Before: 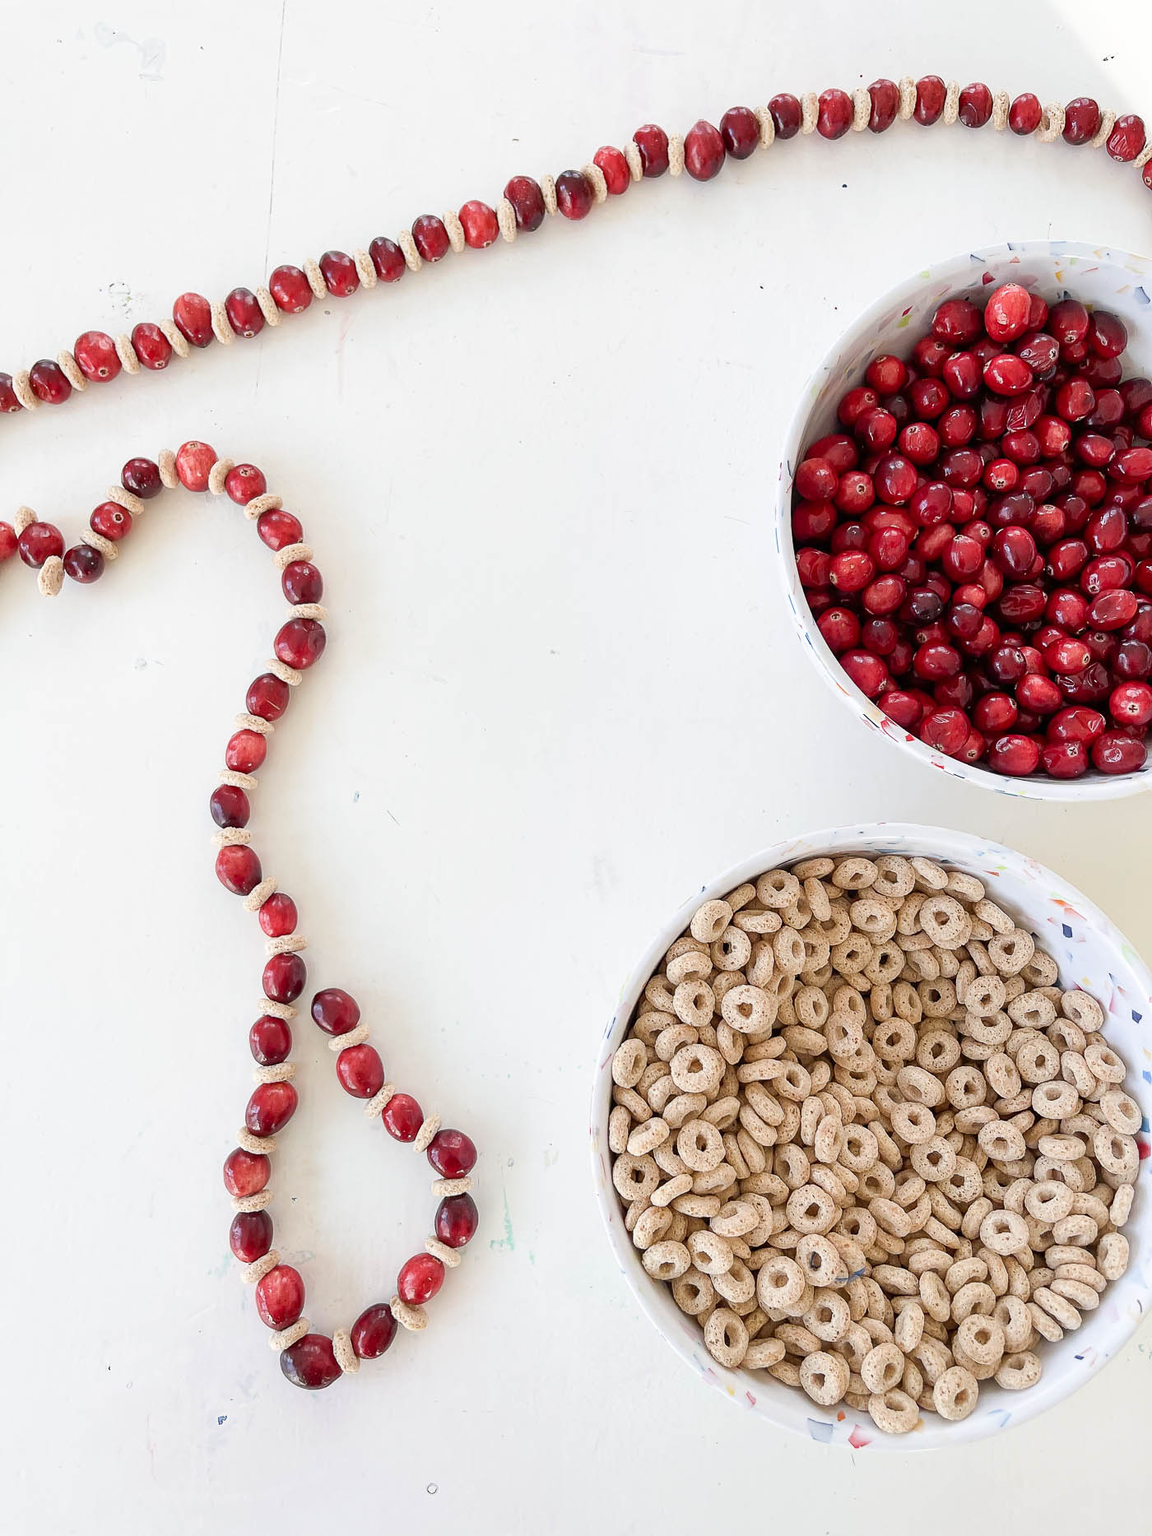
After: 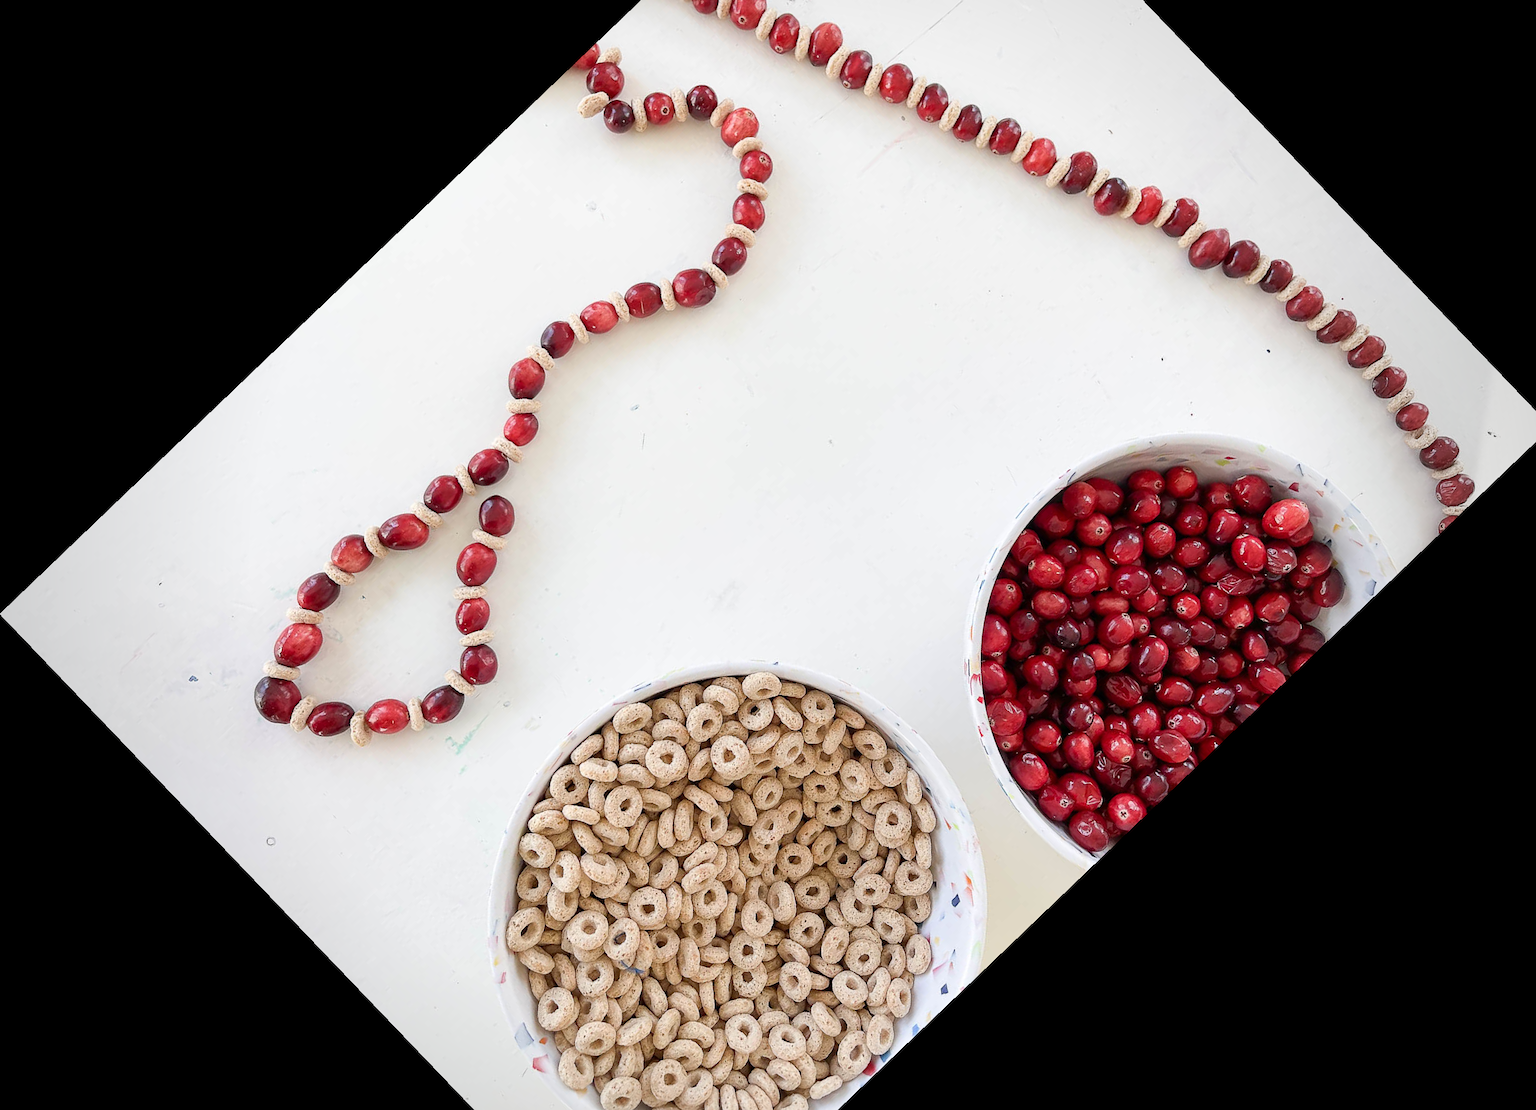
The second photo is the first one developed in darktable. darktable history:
crop and rotate: angle -46.26°, top 16.234%, right 0.912%, bottom 11.704%
vignetting: fall-off start 67.15%, brightness -0.442, saturation -0.691, width/height ratio 1.011, unbound false
